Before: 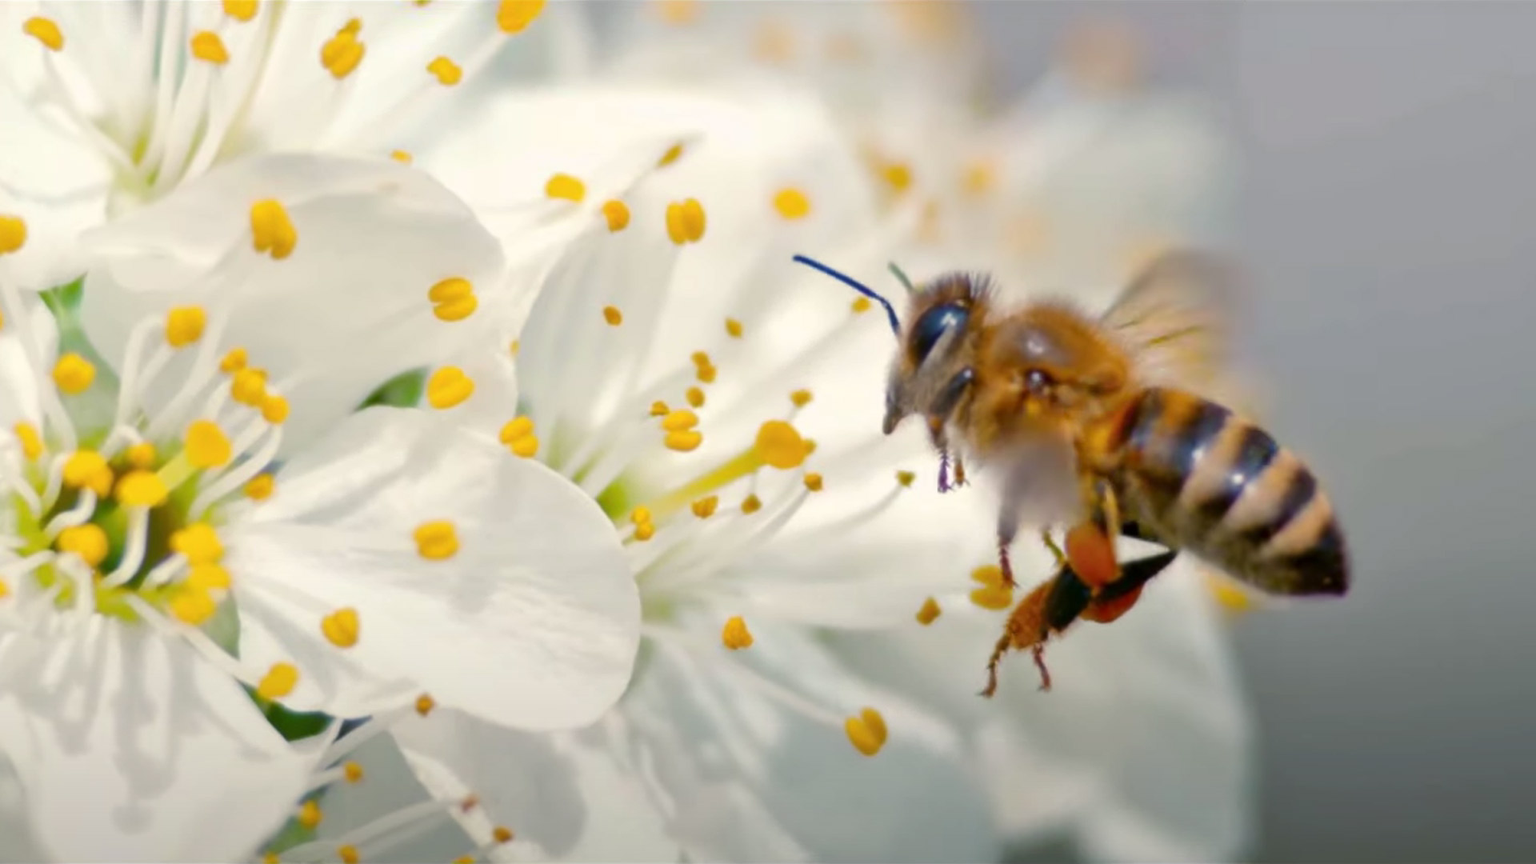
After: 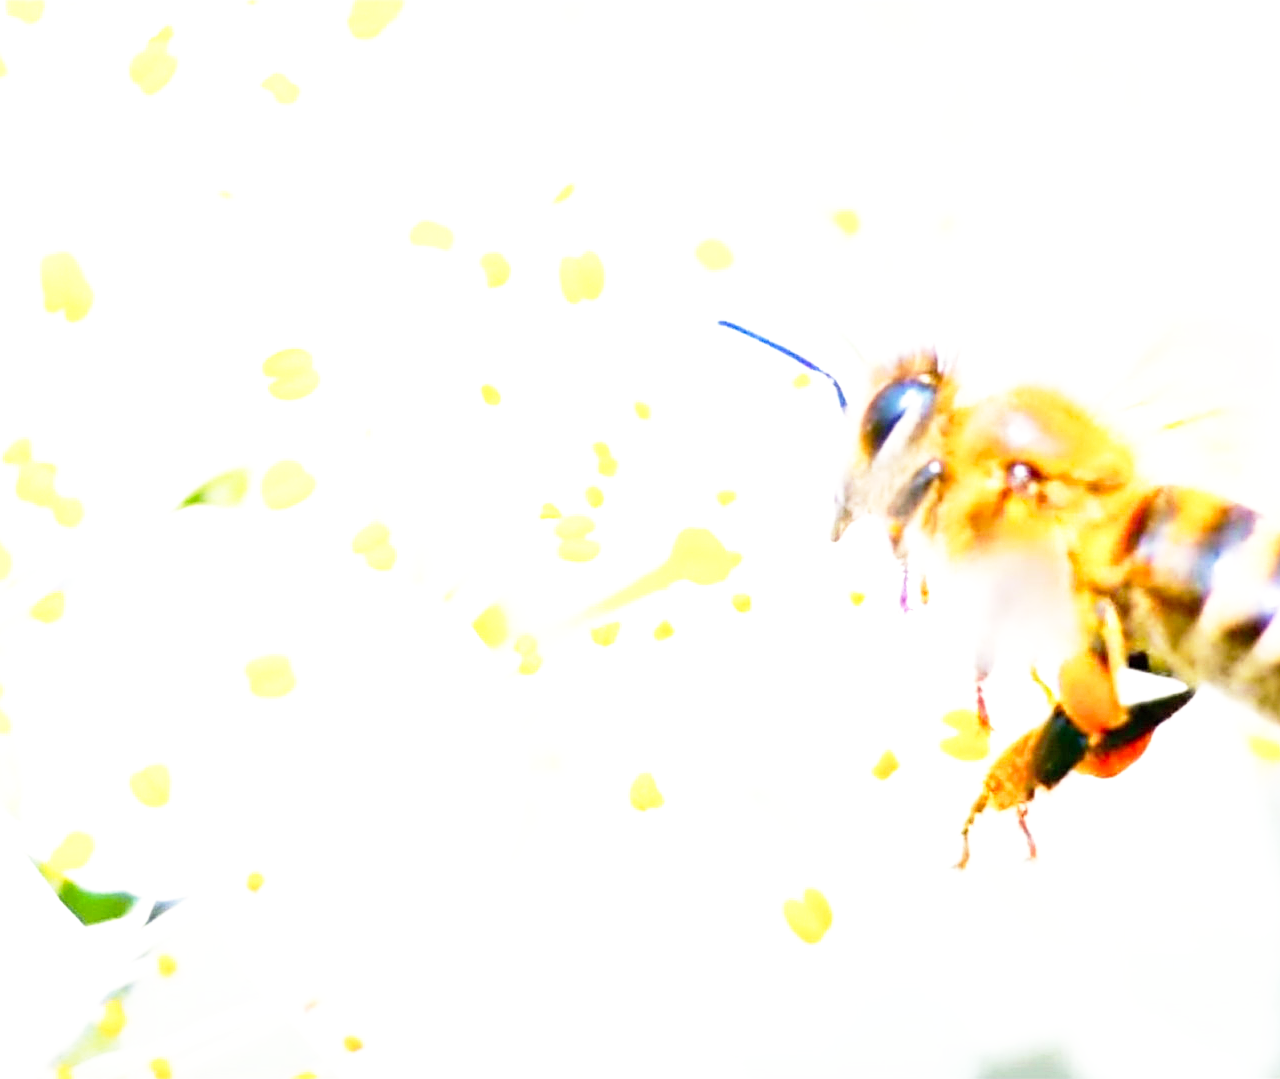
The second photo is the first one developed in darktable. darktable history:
base curve: curves: ch0 [(0, 0) (0.012, 0.01) (0.073, 0.168) (0.31, 0.711) (0.645, 0.957) (1, 1)], preserve colors none
exposure: black level correction 0, exposure 1.762 EV, compensate exposure bias true, compensate highlight preservation false
crop and rotate: left 14.367%, right 18.956%
sharpen: on, module defaults
